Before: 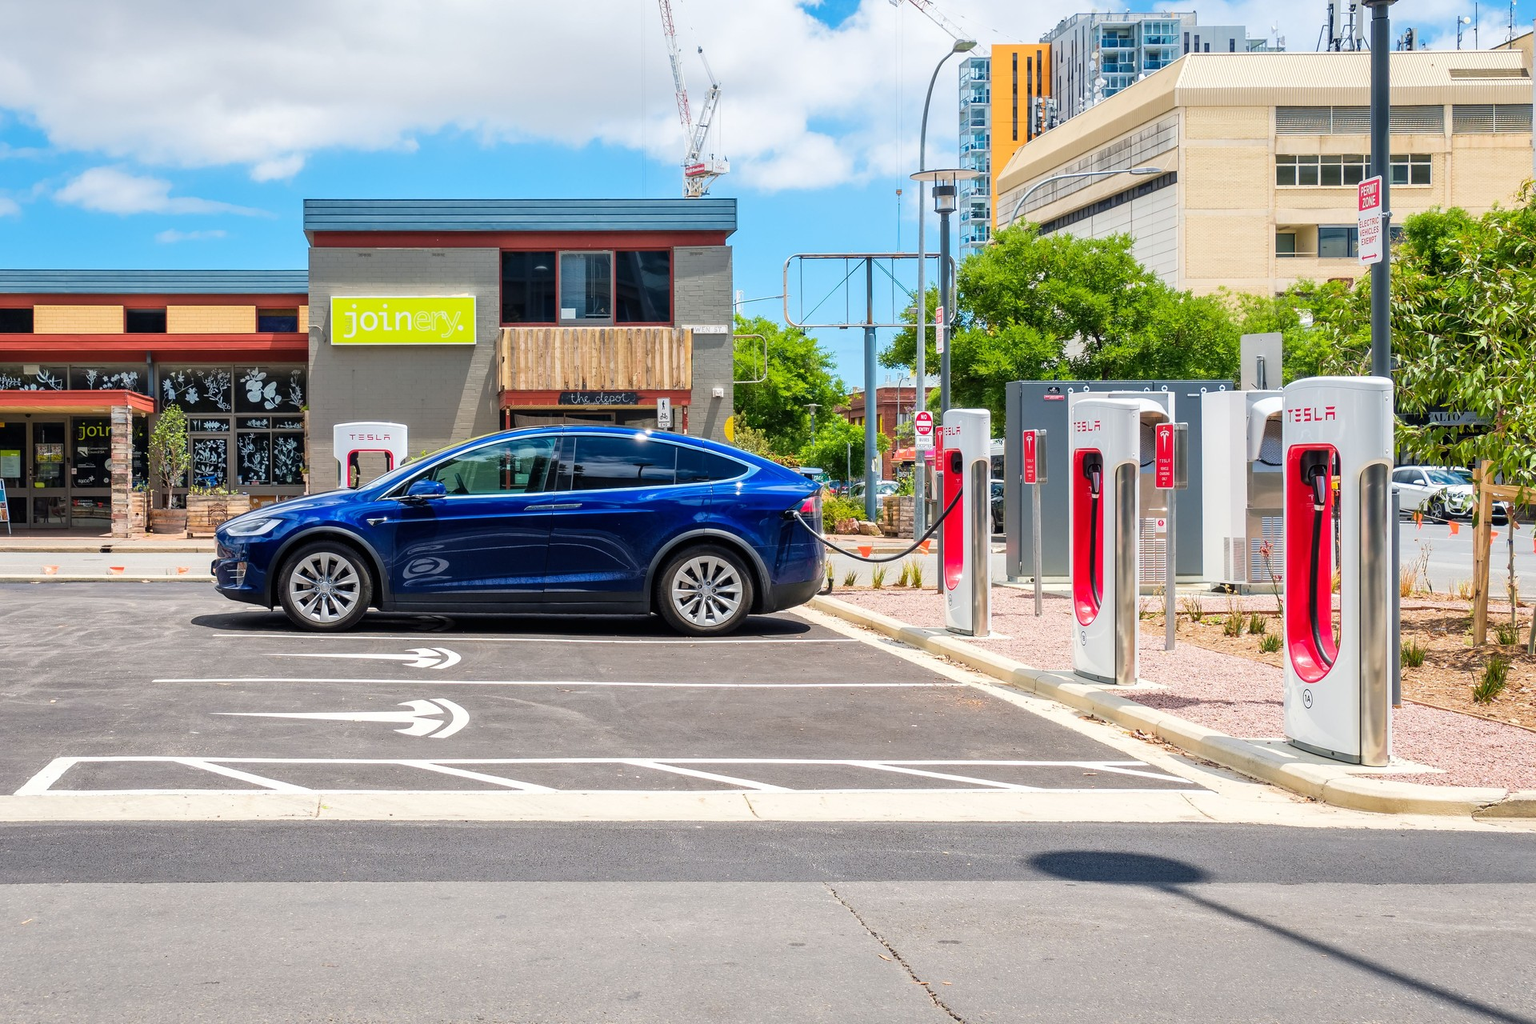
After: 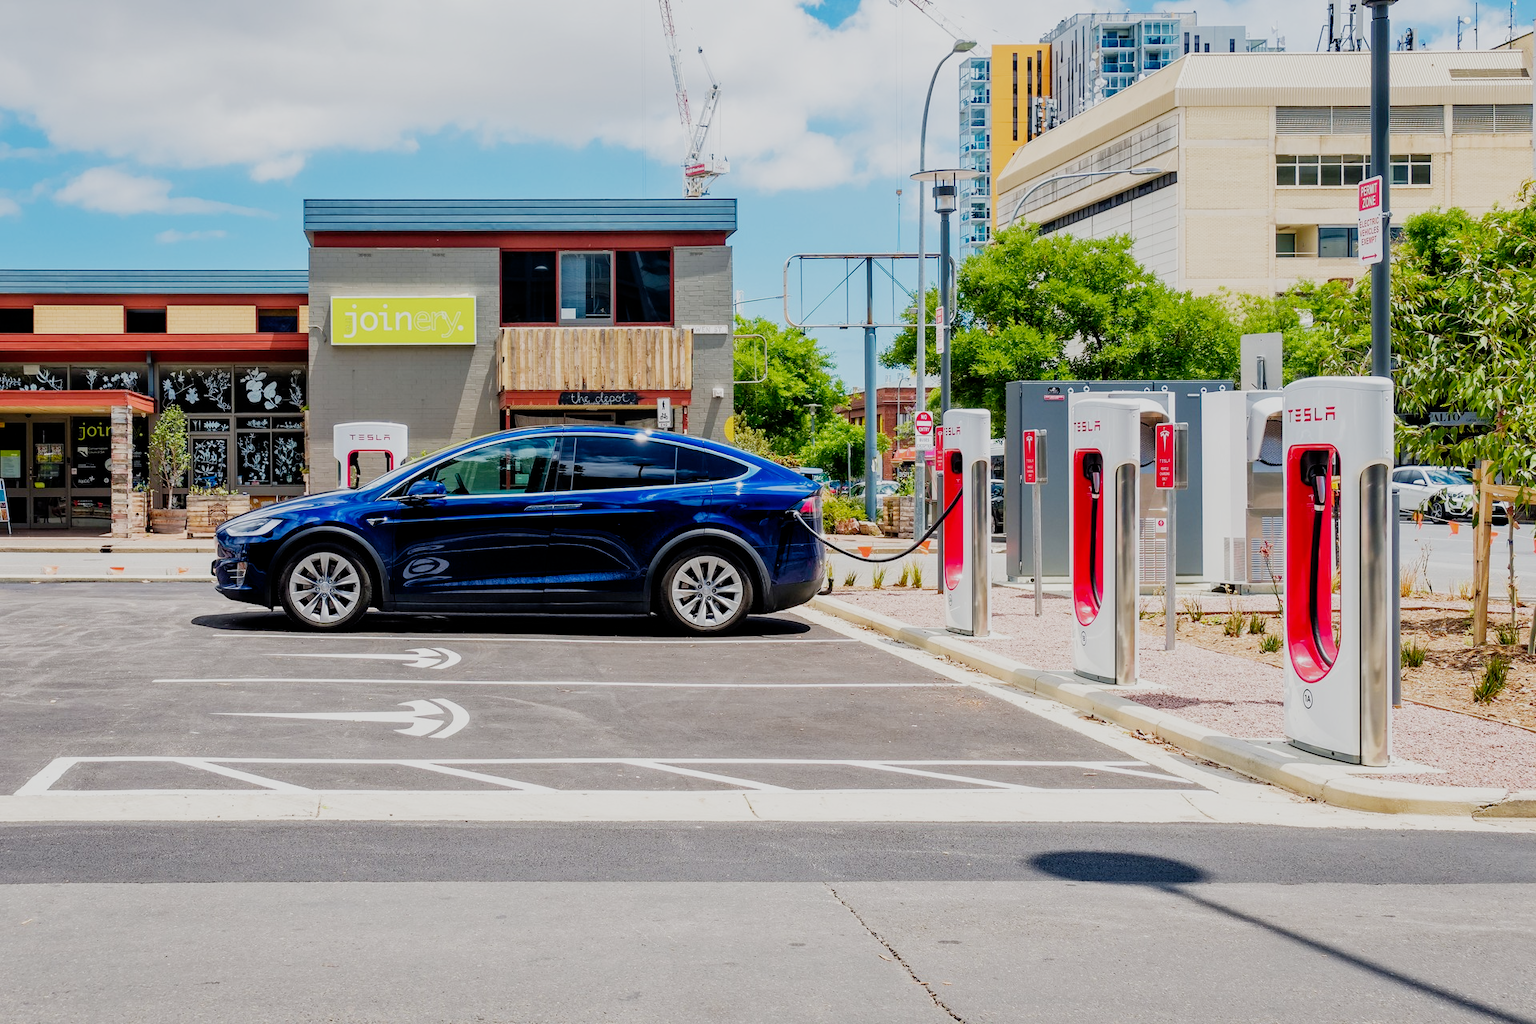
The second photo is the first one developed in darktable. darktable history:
filmic rgb: black relative exposure -7.65 EV, white relative exposure 4.56 EV, hardness 3.61, contrast 1.108, preserve chrominance no, color science v4 (2020), contrast in shadows soft
